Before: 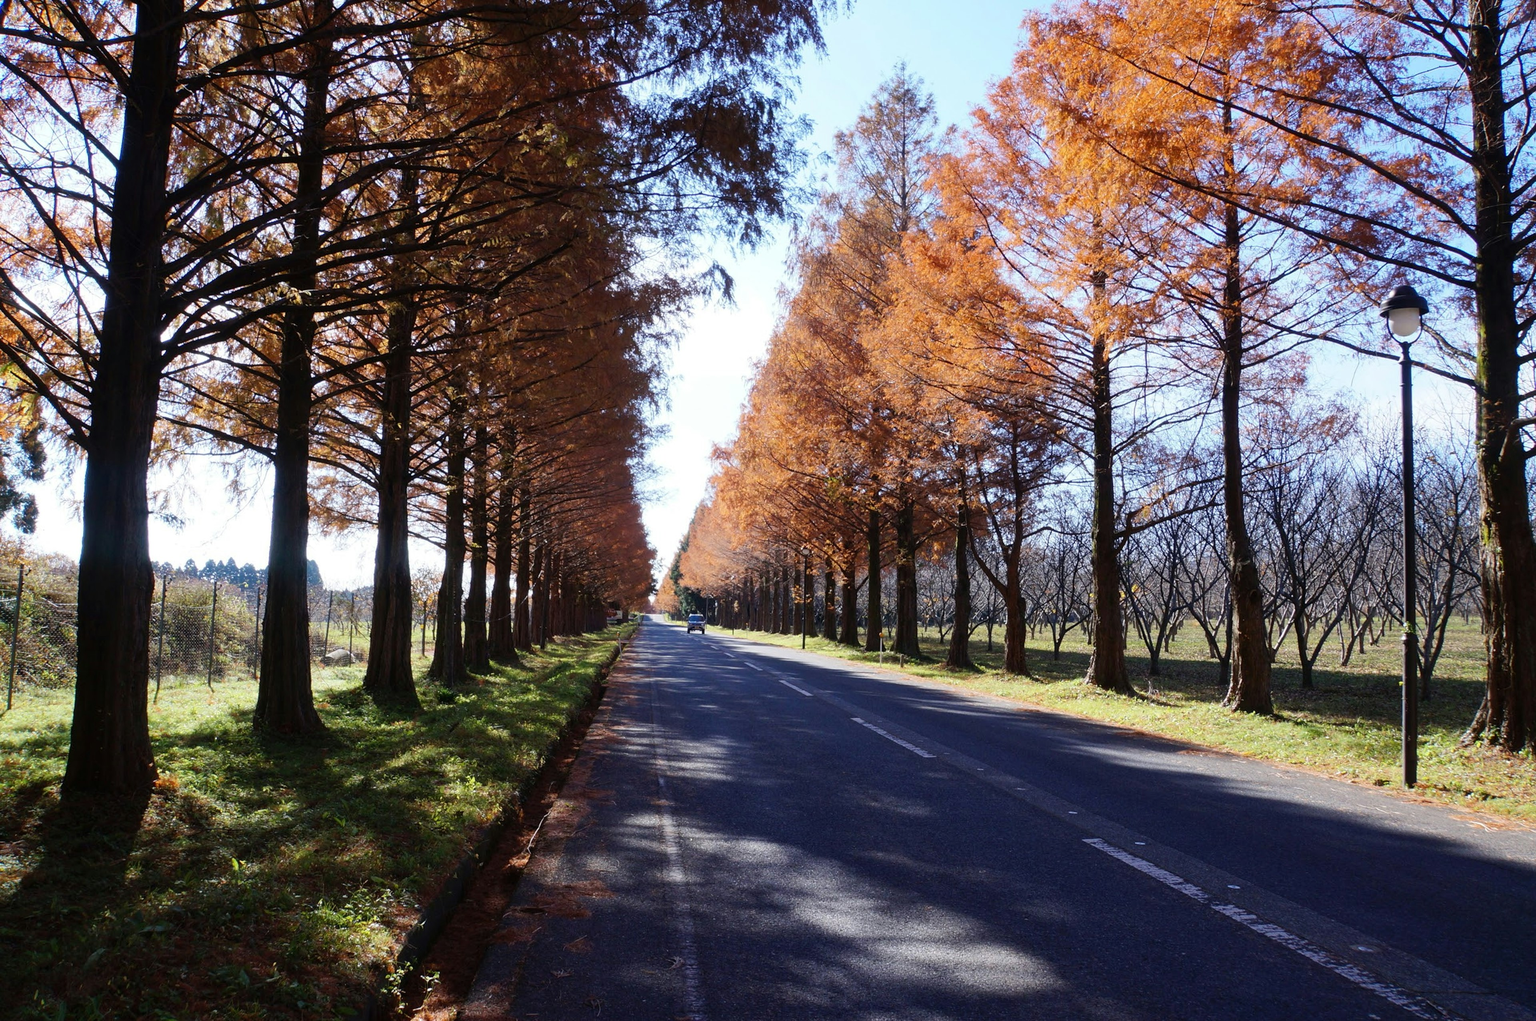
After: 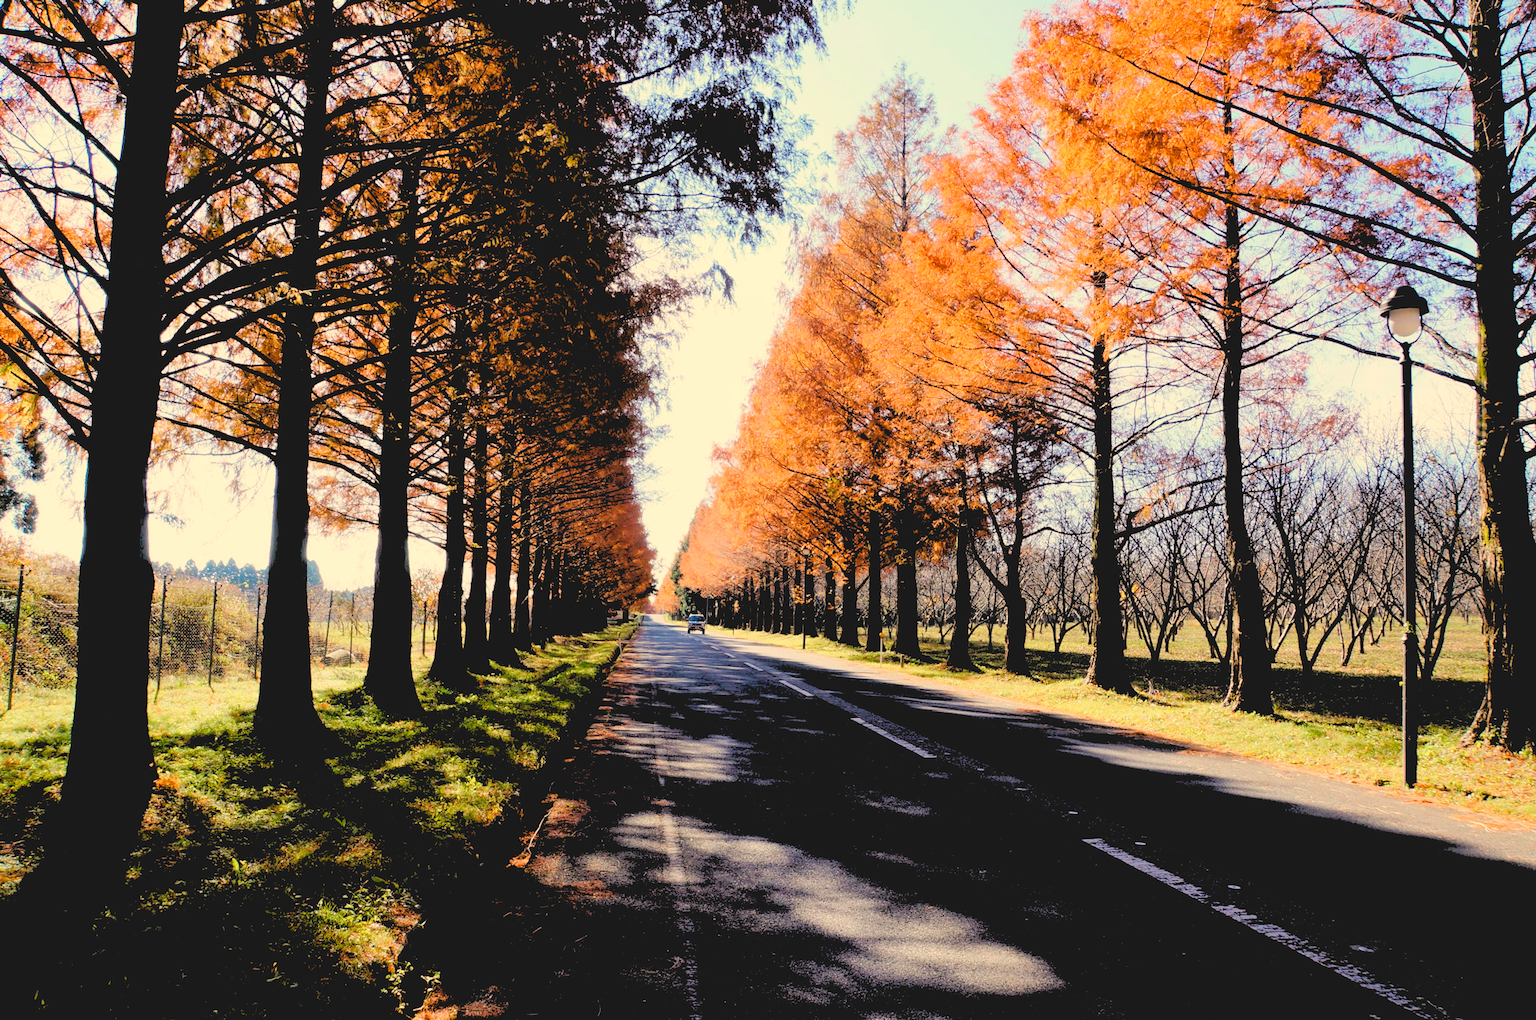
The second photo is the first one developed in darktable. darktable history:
white balance: red 1.123, blue 0.83
color balance rgb: global offset › luminance -0.51%, perceptual saturation grading › global saturation 27.53%, perceptual saturation grading › highlights -25%, perceptual saturation grading › shadows 25%, perceptual brilliance grading › highlights 6.62%, perceptual brilliance grading › mid-tones 17.07%, perceptual brilliance grading › shadows -5.23%
rgb levels: levels [[0.027, 0.429, 0.996], [0, 0.5, 1], [0, 0.5, 1]]
contrast brightness saturation: contrast -0.15, brightness 0.05, saturation -0.12
